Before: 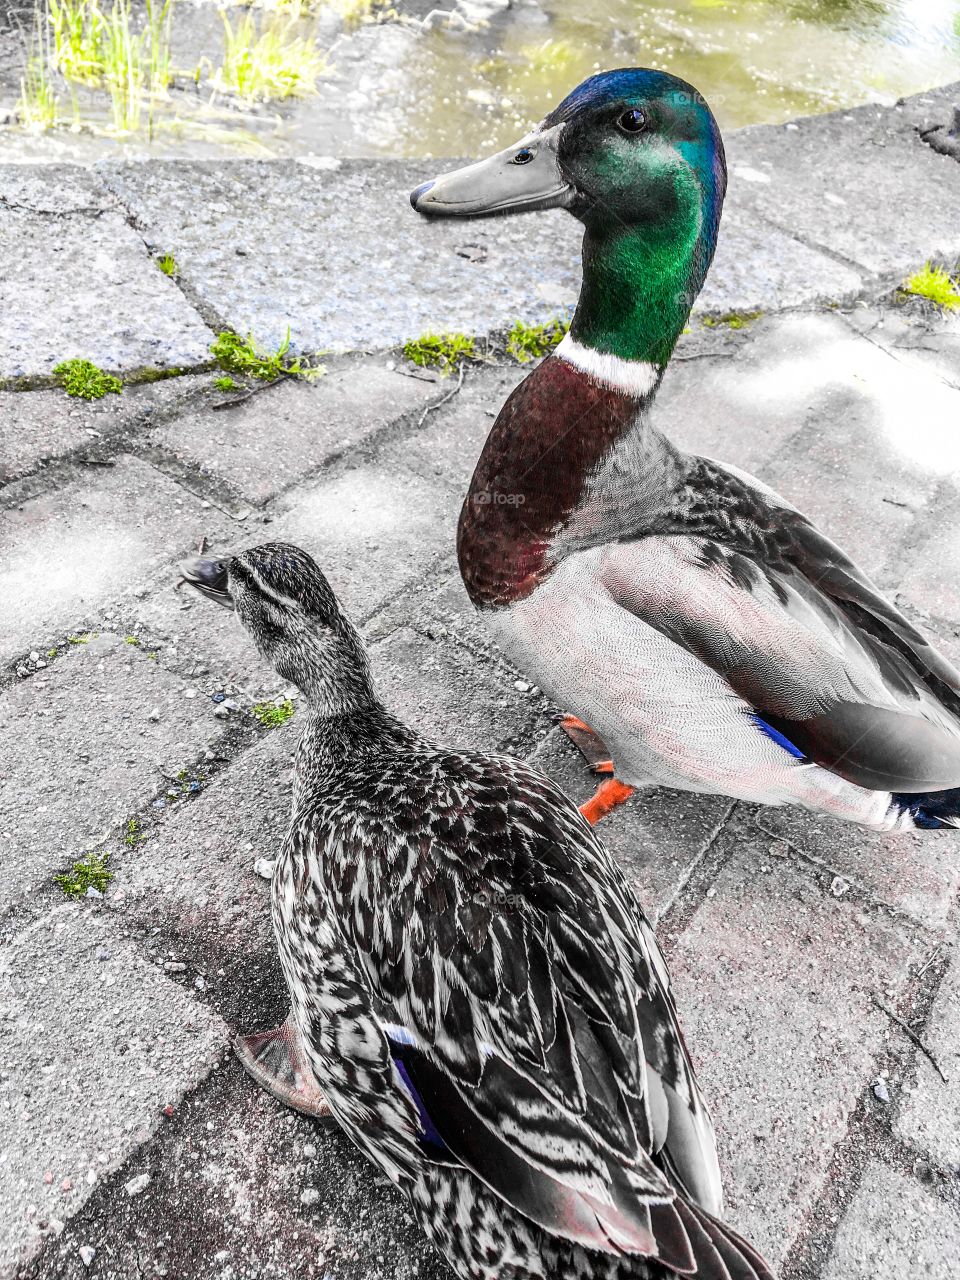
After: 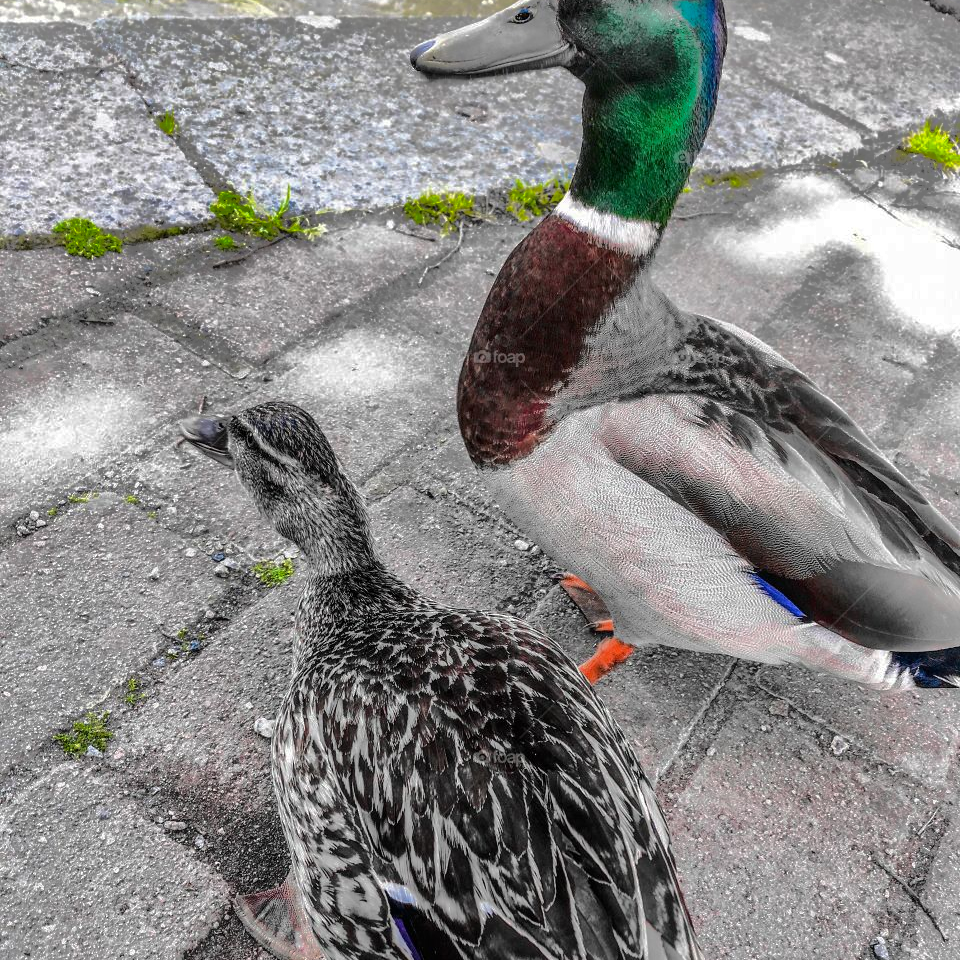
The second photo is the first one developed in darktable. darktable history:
shadows and highlights: shadows -19.91, highlights -73.15
crop: top 11.038%, bottom 13.962%
